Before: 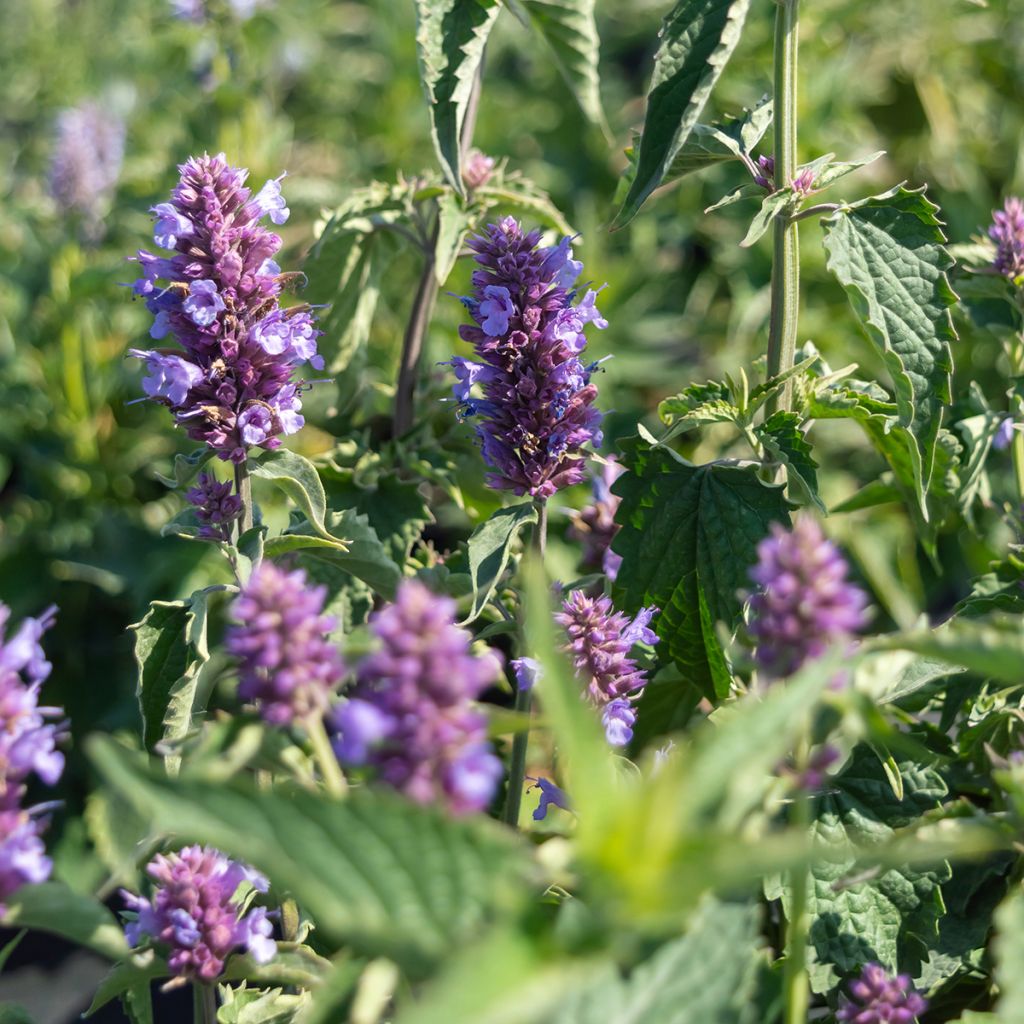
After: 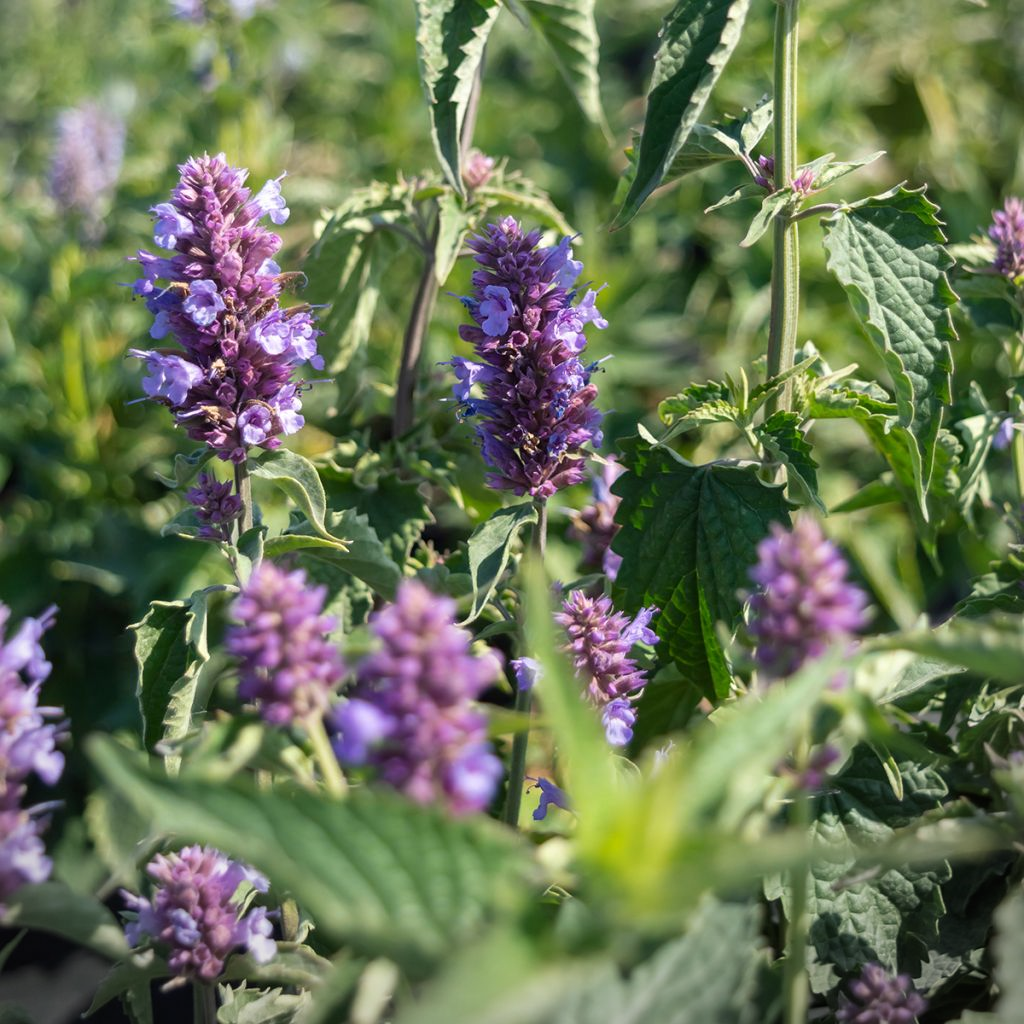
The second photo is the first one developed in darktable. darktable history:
vignetting: fall-off start 100.98%, center (-0.068, -0.318)
